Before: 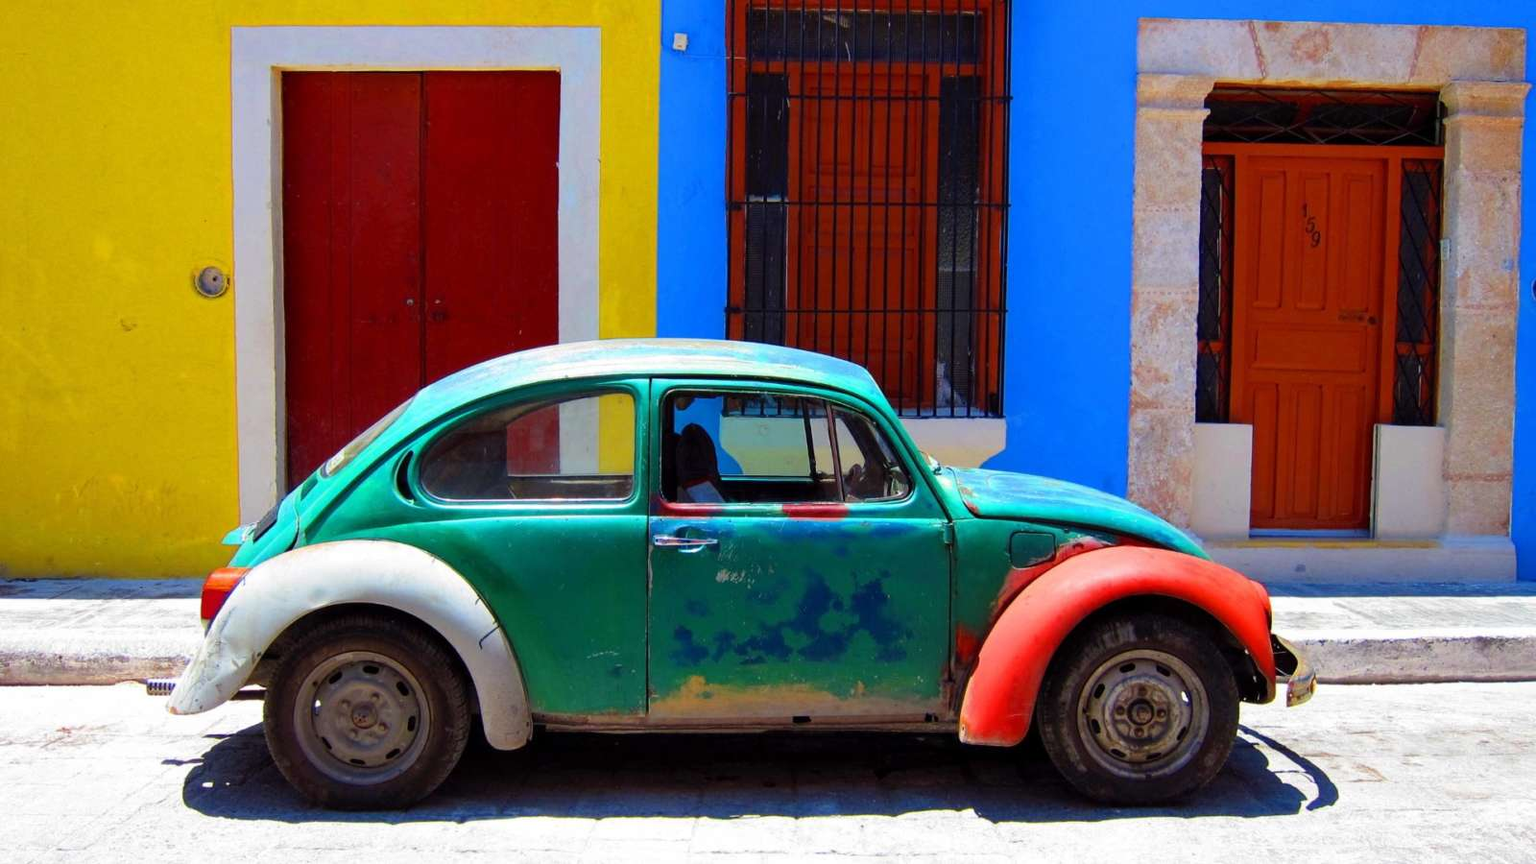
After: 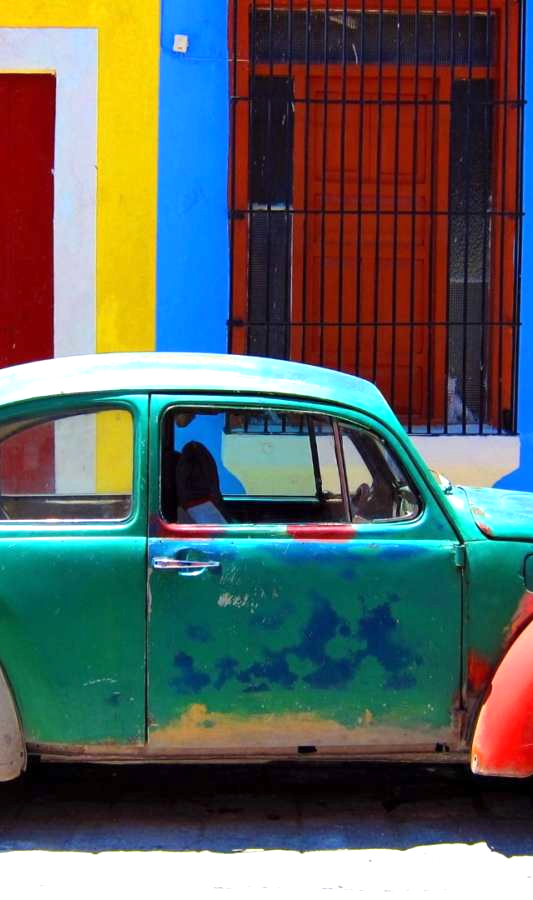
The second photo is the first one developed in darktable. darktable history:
exposure: exposure 0.549 EV, compensate exposure bias true, compensate highlight preservation false
crop: left 33.051%, right 33.601%
